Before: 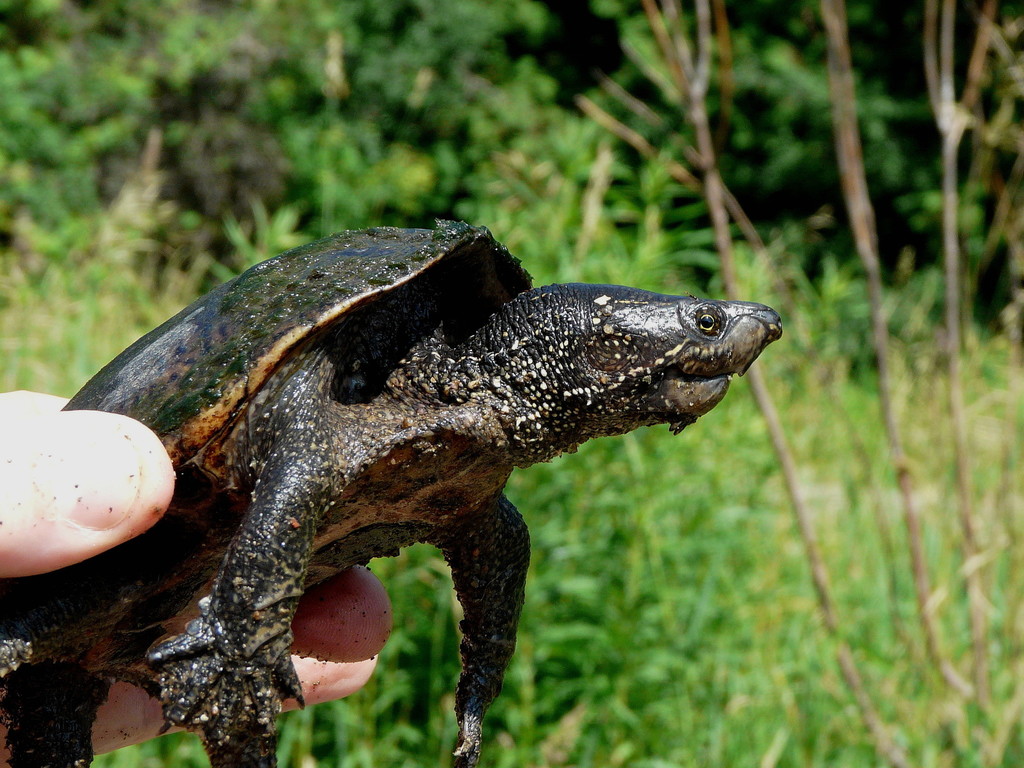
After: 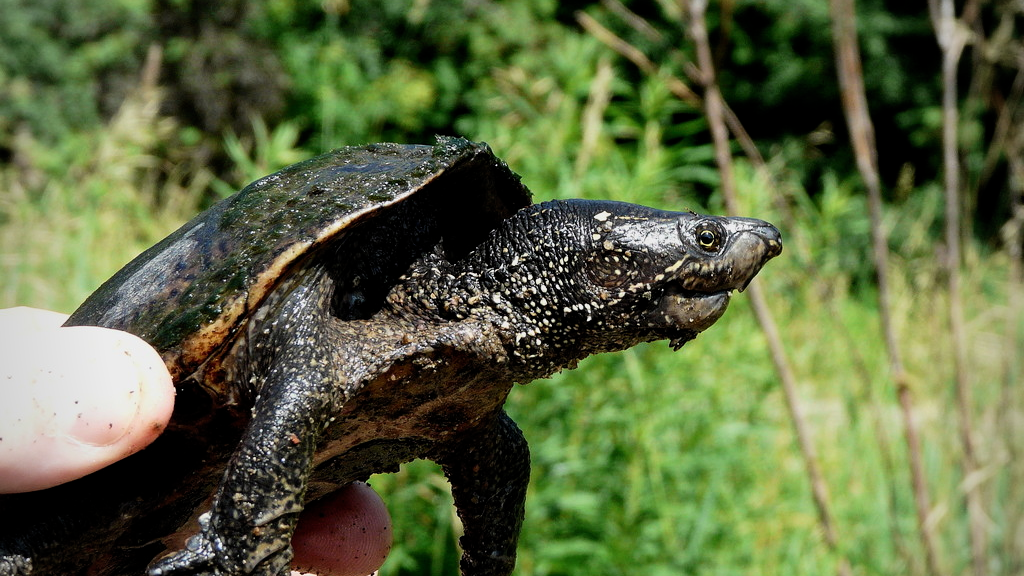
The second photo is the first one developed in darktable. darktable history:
crop: top 11.013%, bottom 13.884%
vignetting: on, module defaults
filmic rgb: middle gray luminance 18.41%, black relative exposure -11.55 EV, white relative exposure 2.61 EV, target black luminance 0%, hardness 8.45, latitude 98.6%, contrast 1.082, shadows ↔ highlights balance 0.522%
contrast brightness saturation: contrast 0.152, brightness 0.053
